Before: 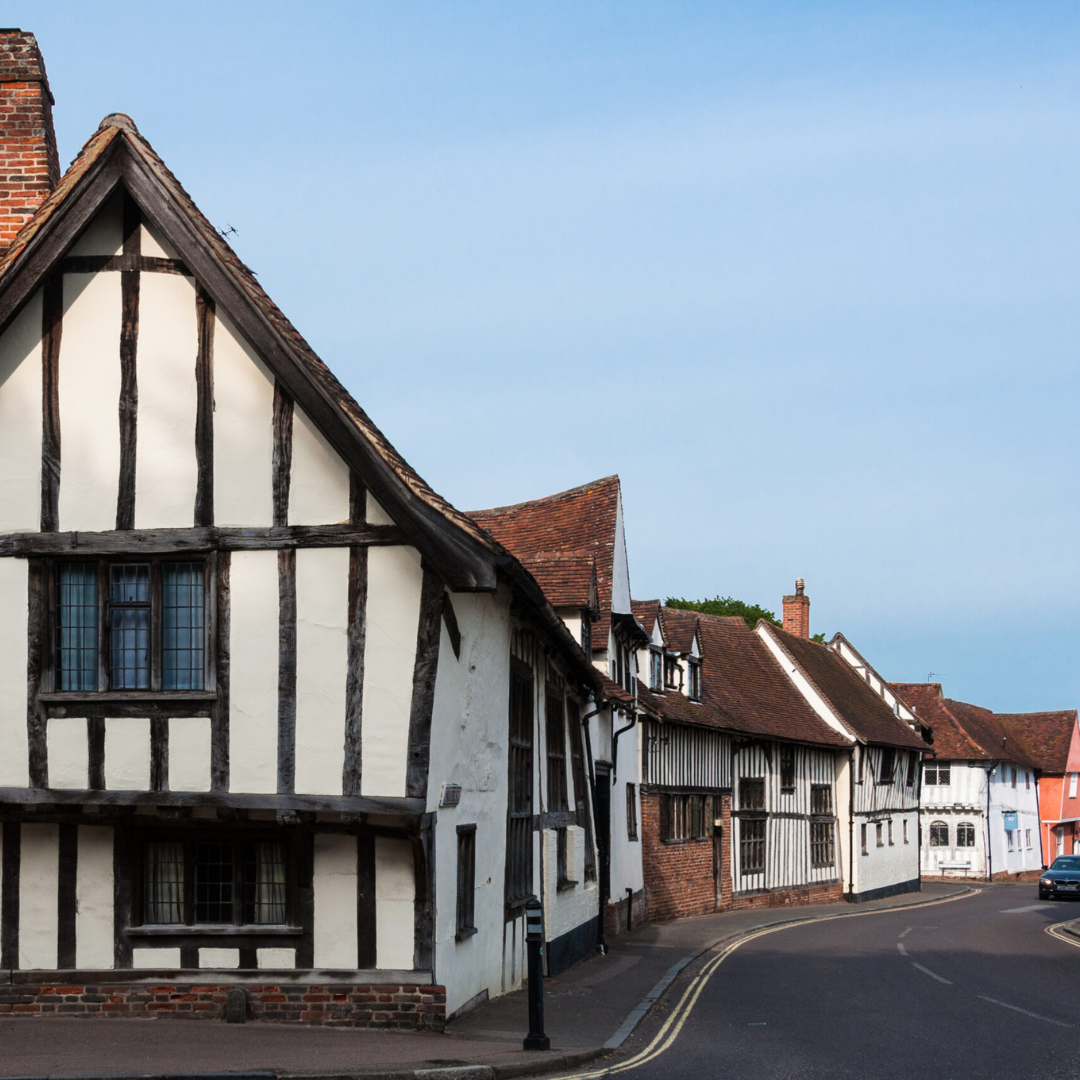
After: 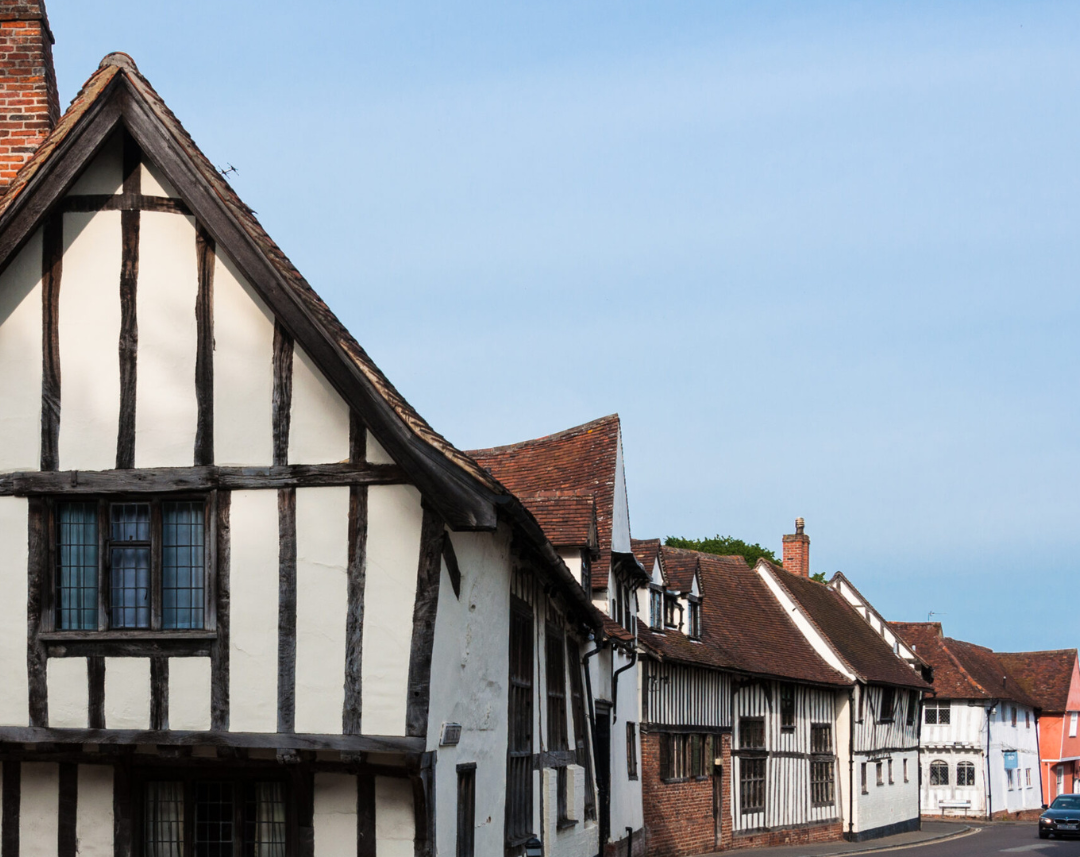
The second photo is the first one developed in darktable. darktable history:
crop and rotate: top 5.667%, bottom 14.937%
tone equalizer: on, module defaults
